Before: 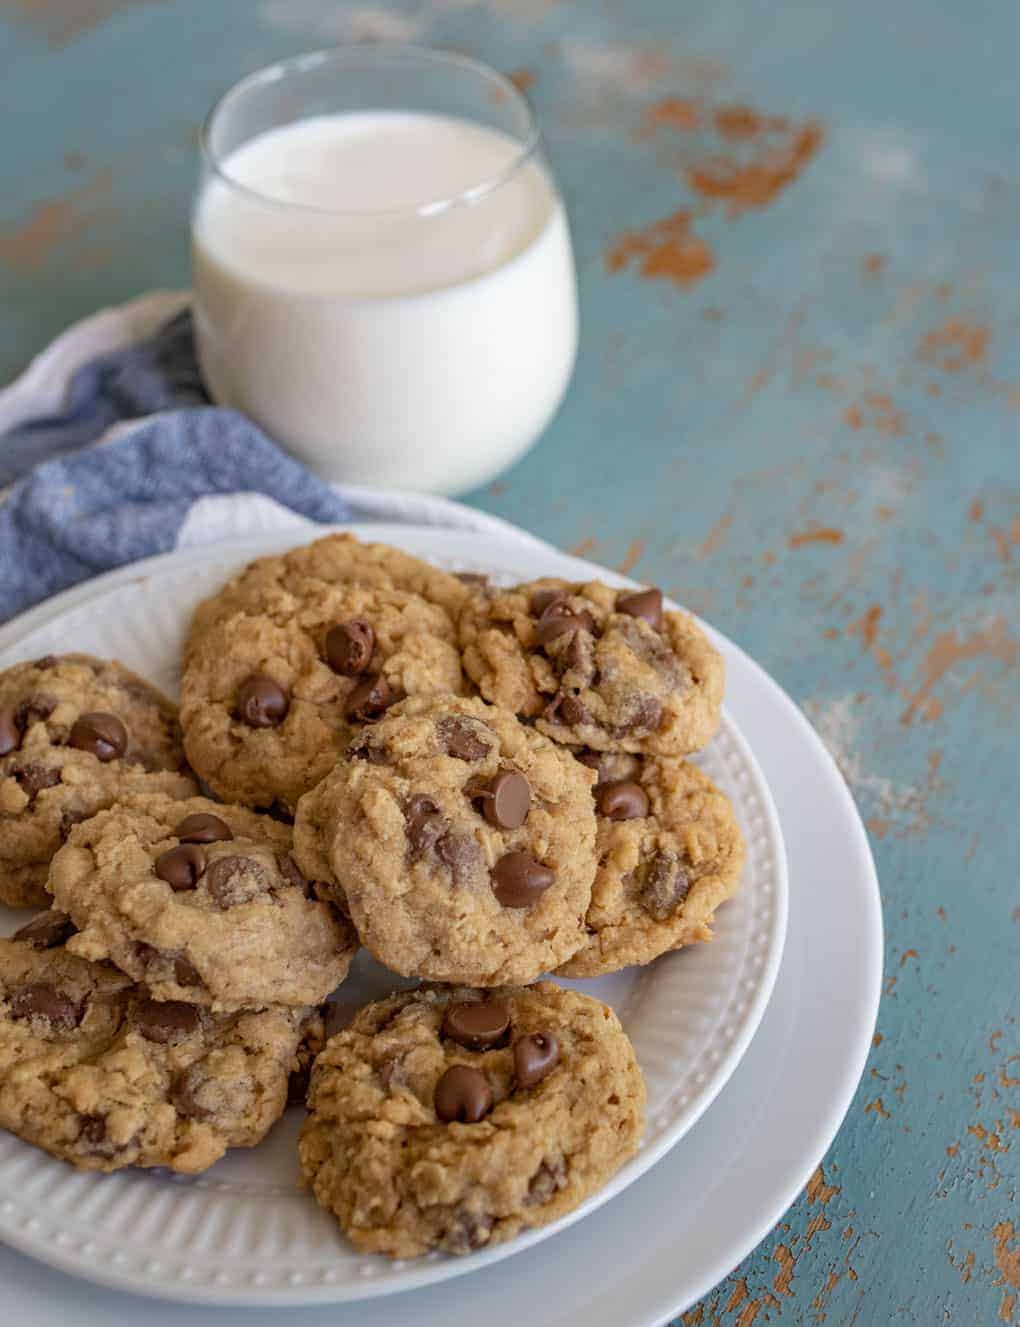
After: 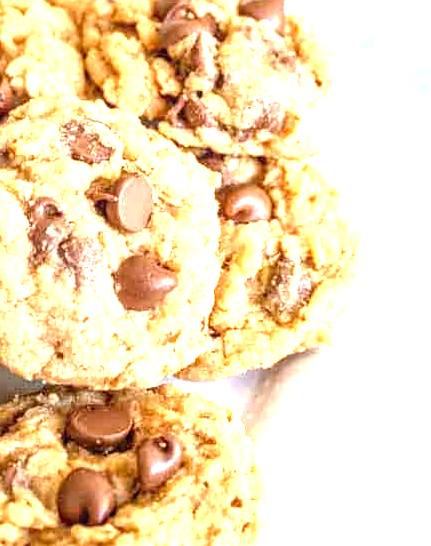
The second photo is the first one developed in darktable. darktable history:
crop: left 37.043%, top 44.994%, right 20.699%, bottom 13.859%
local contrast: detail 130%
exposure: exposure 2.227 EV, compensate highlight preservation false
